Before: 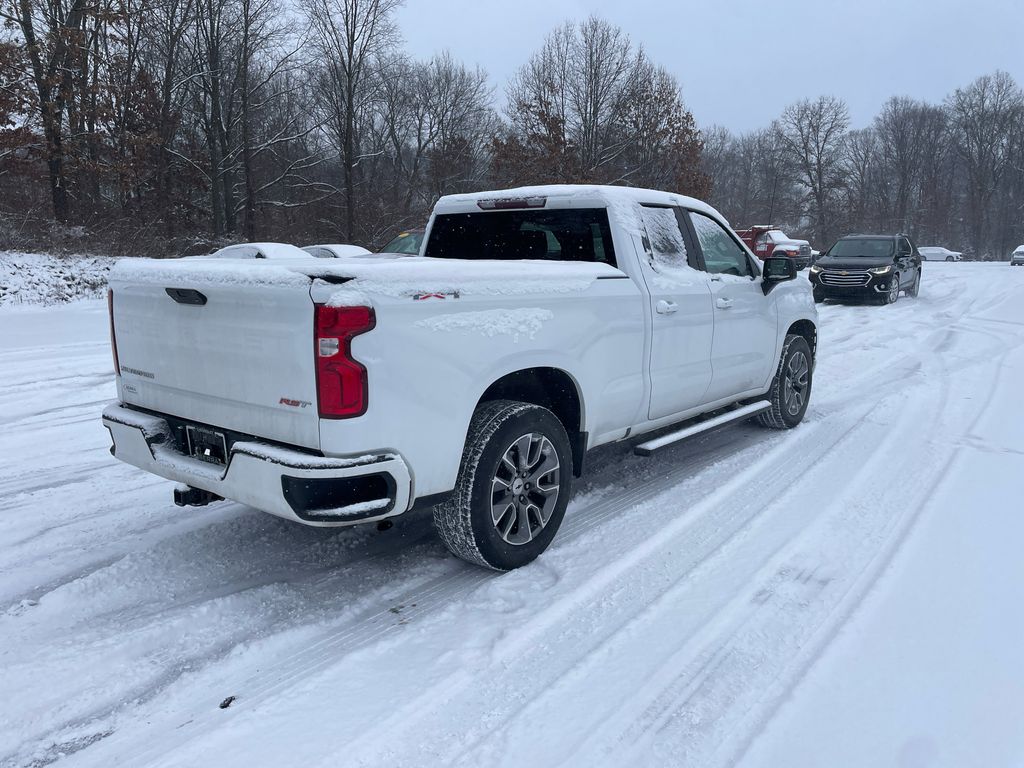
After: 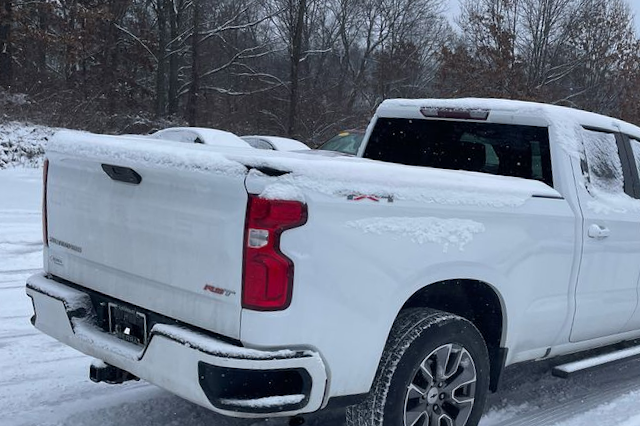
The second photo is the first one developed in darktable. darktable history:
crop and rotate: angle -5.61°, left 2.07%, top 7.066%, right 27.533%, bottom 30.361%
